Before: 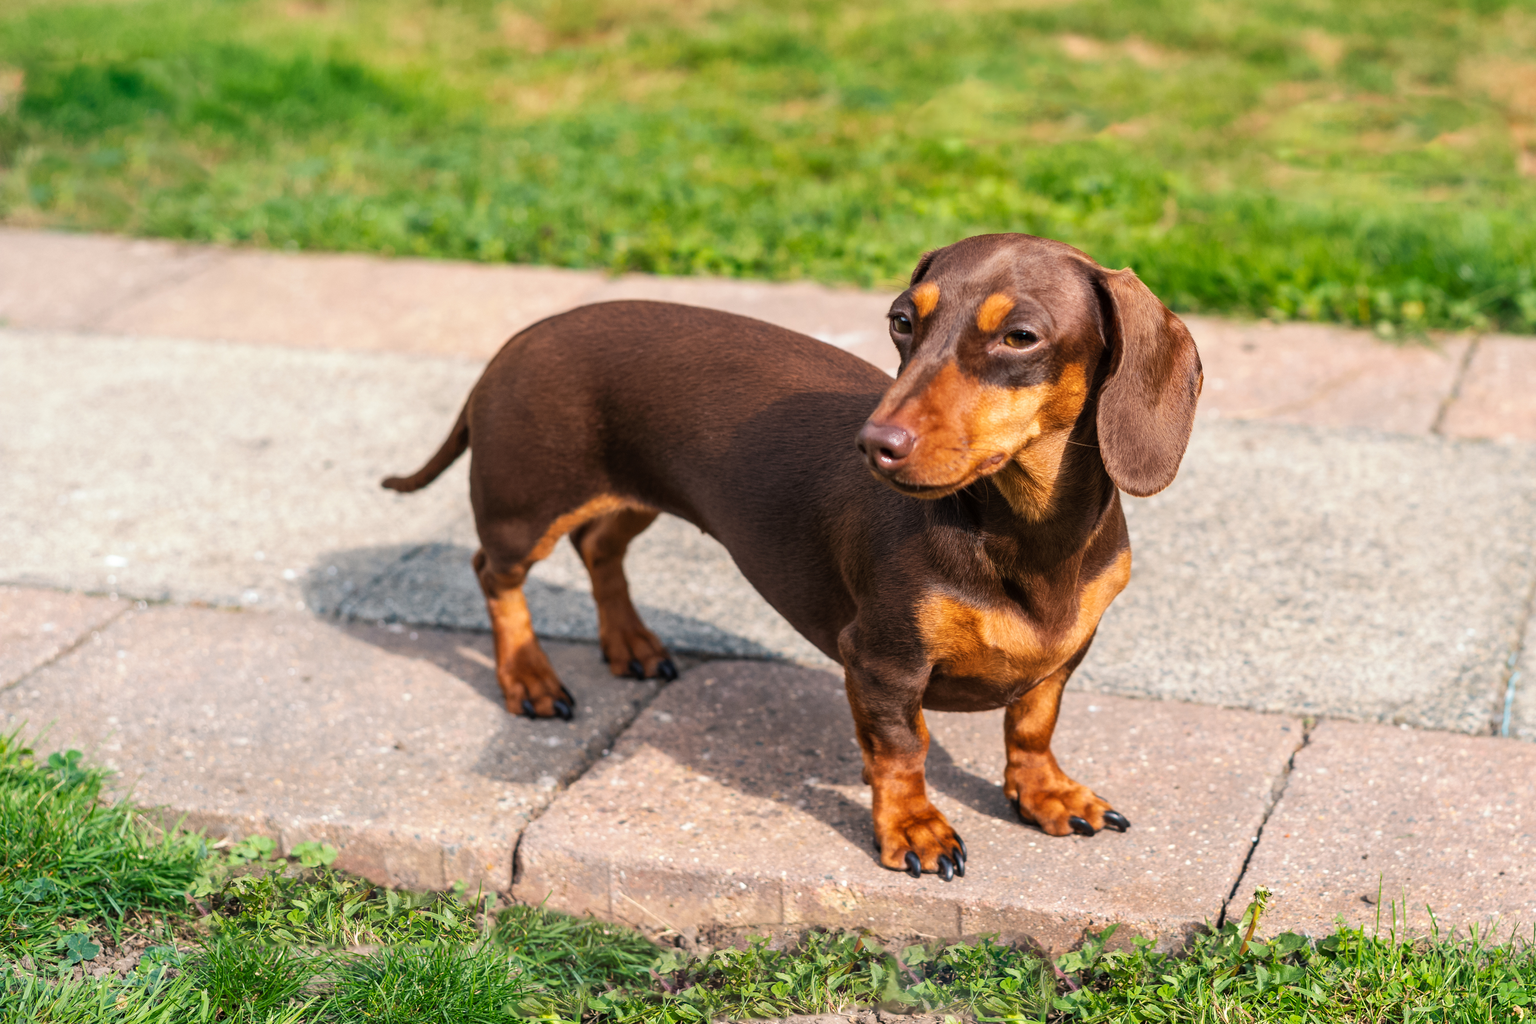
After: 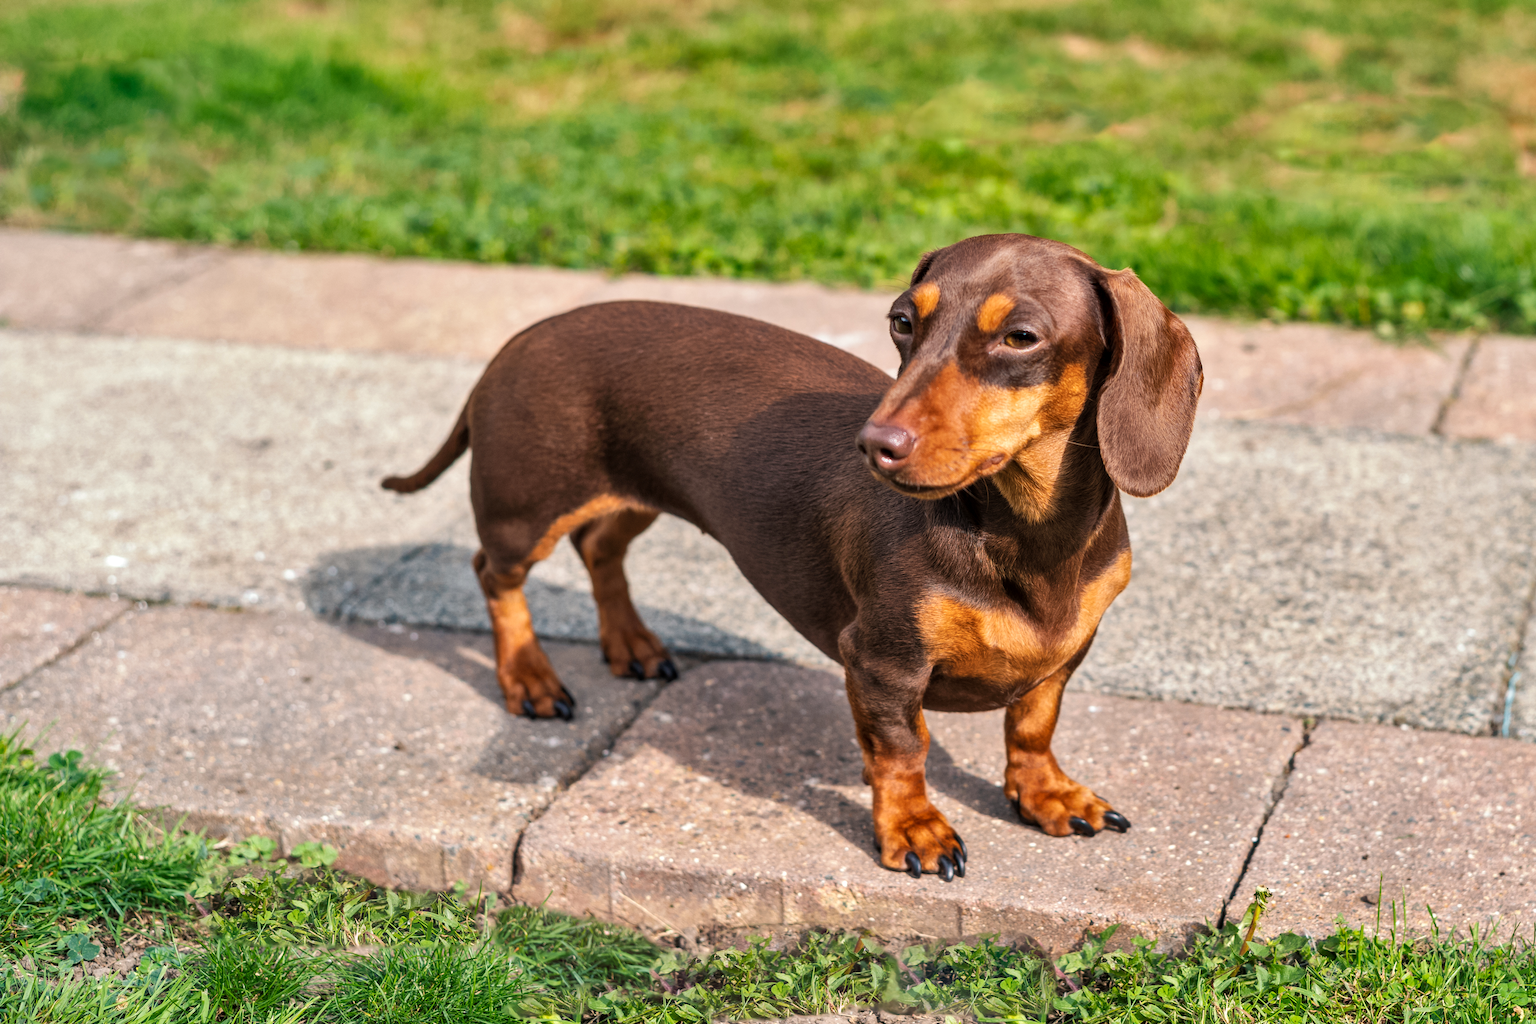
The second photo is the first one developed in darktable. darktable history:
local contrast: highlights 101%, shadows 97%, detail 119%, midtone range 0.2
shadows and highlights: shadows 52.57, soften with gaussian
